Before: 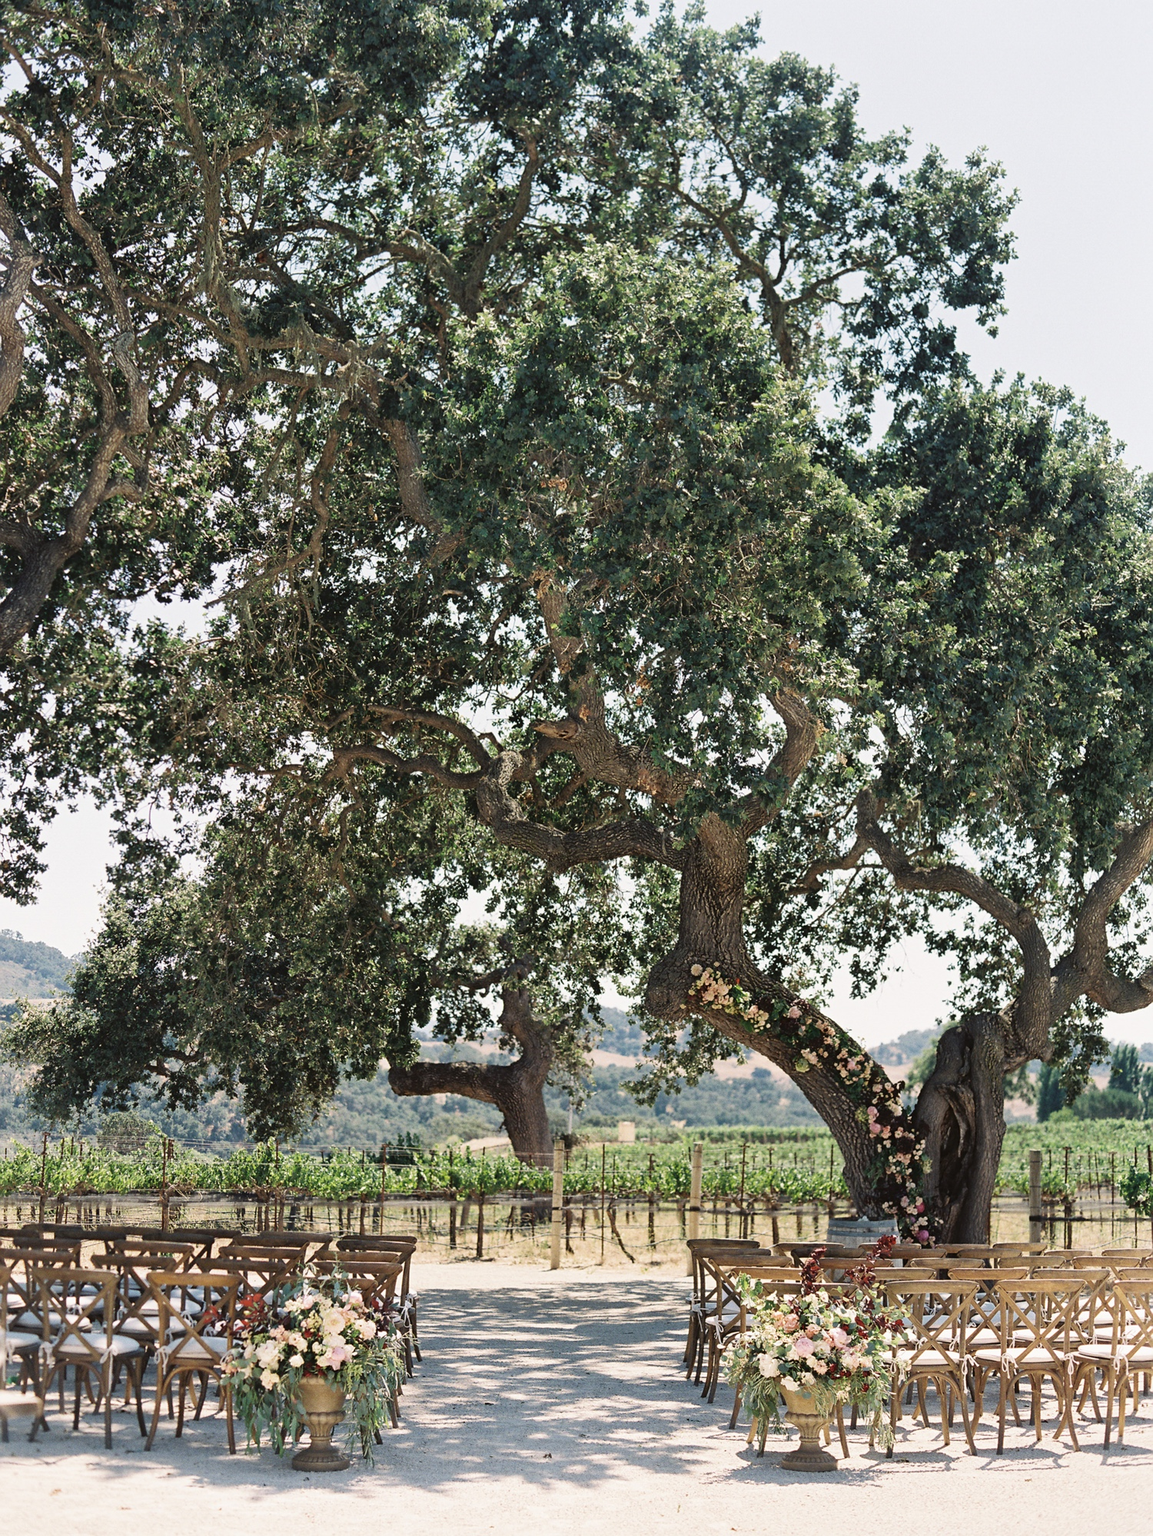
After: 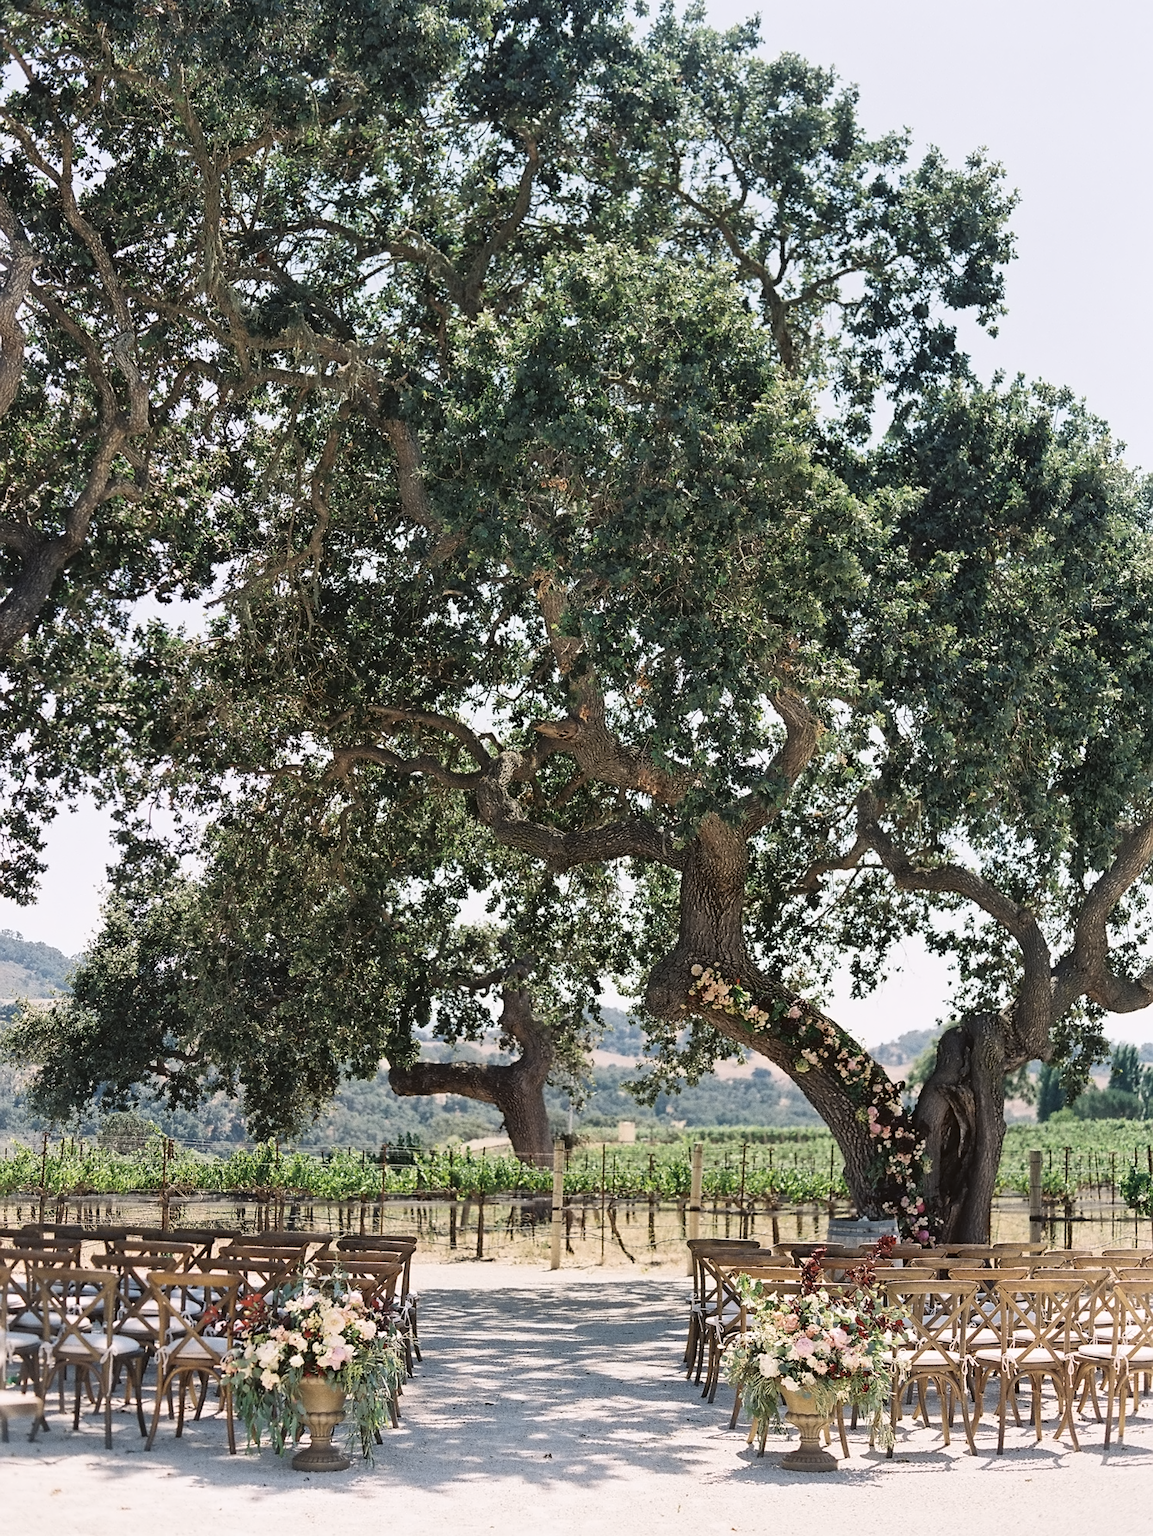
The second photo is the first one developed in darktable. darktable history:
contrast equalizer: y [[0.5 ×4, 0.525, 0.667], [0.5 ×6], [0.5 ×6], [0 ×4, 0.042, 0], [0, 0, 0.004, 0.1, 0.191, 0.131]]
white balance: red 1.004, blue 1.024
